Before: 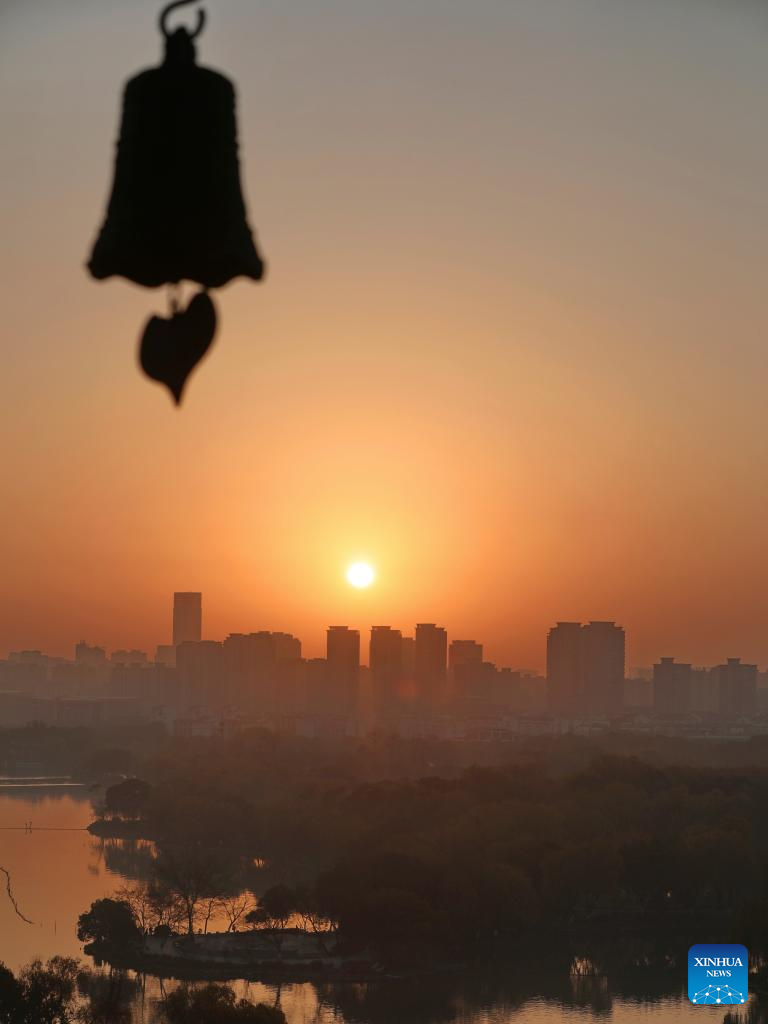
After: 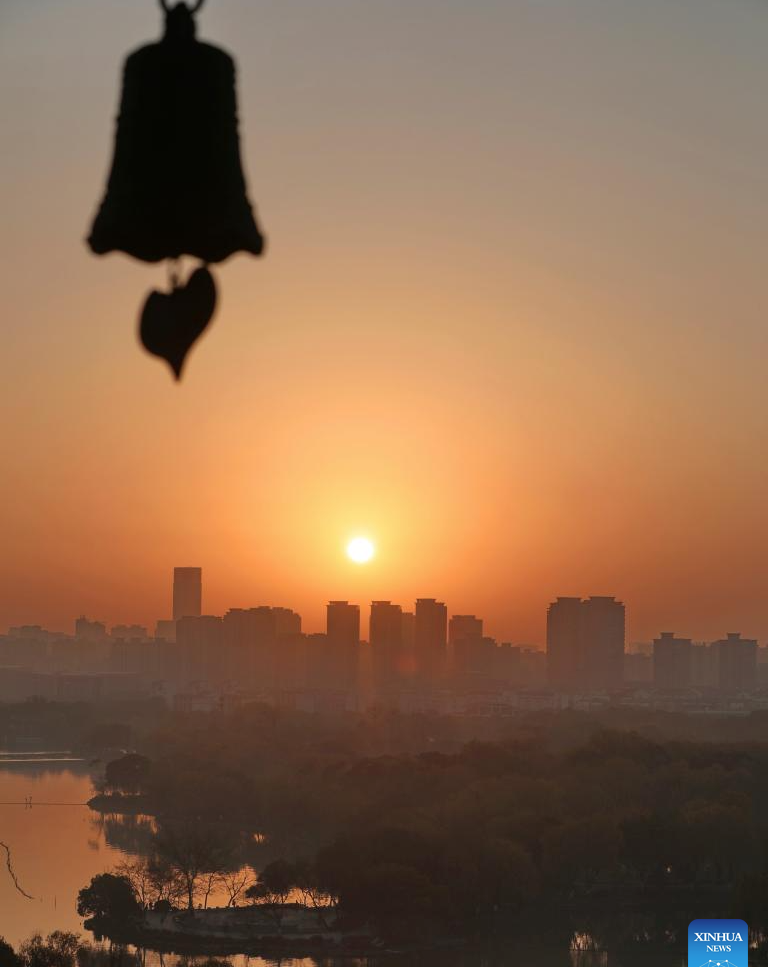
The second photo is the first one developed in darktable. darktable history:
shadows and highlights: shadows 30.86, highlights 0, soften with gaussian
crop and rotate: top 2.479%, bottom 3.018%
